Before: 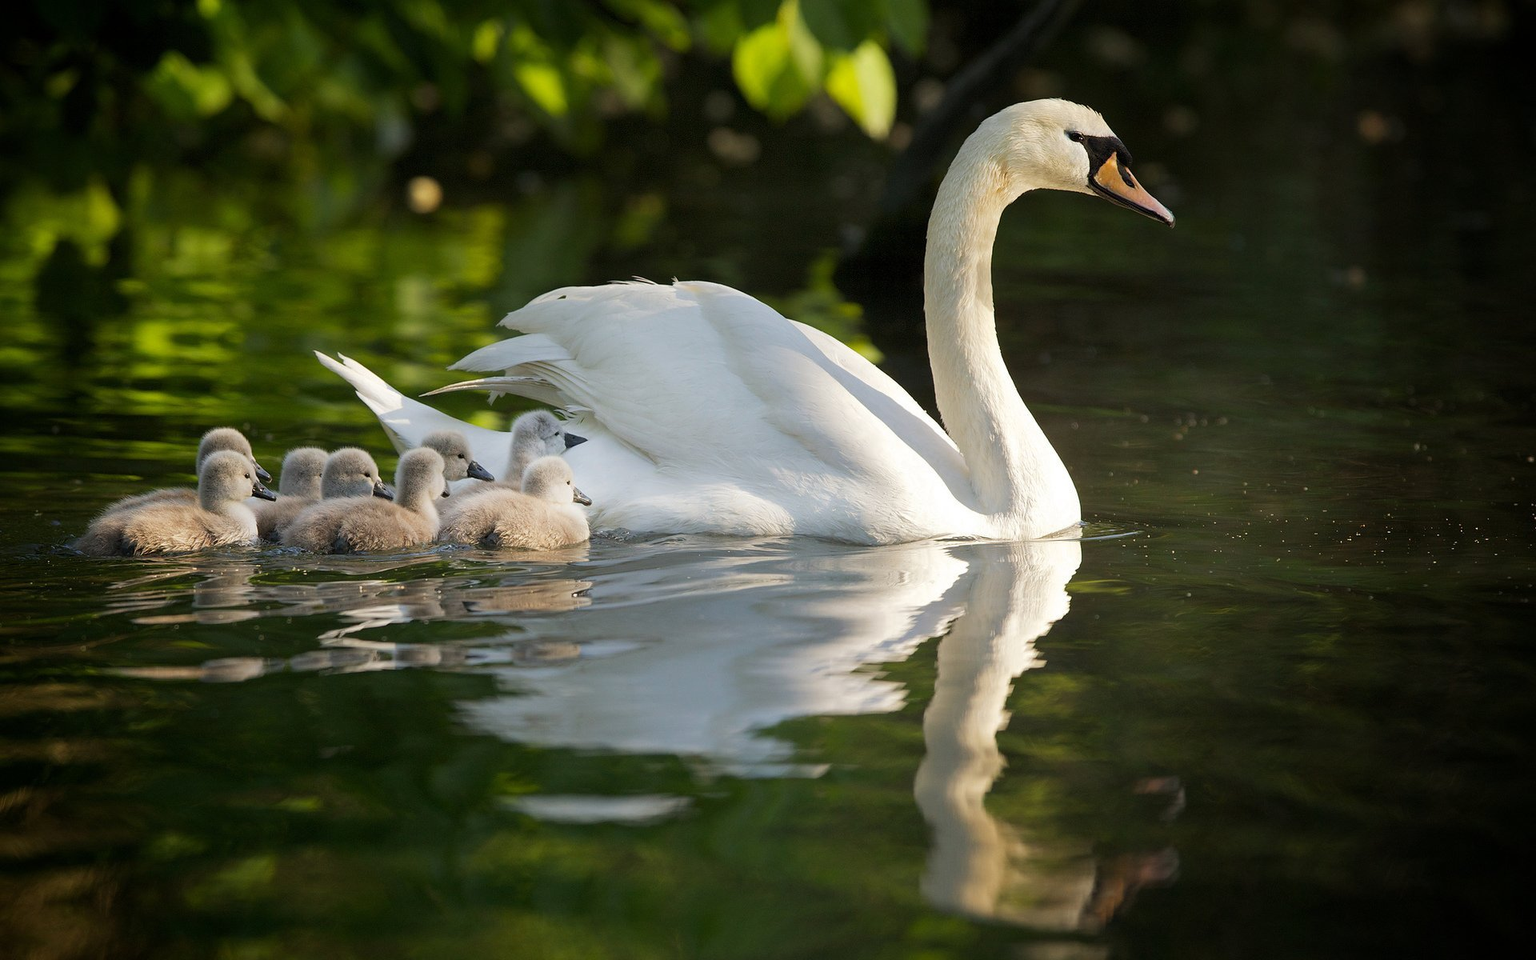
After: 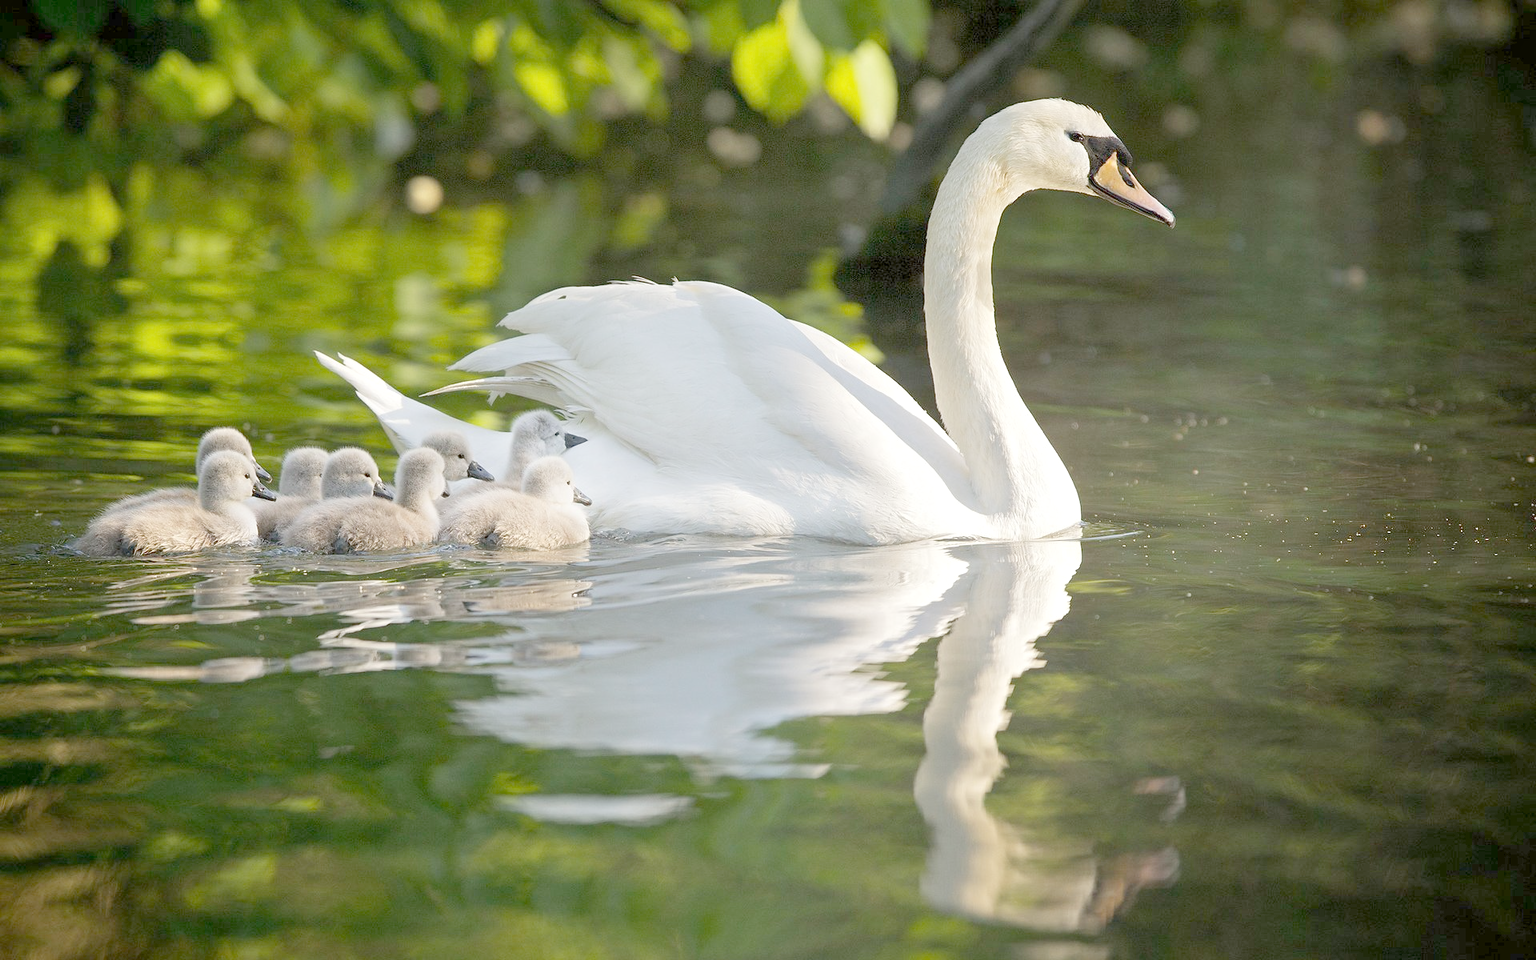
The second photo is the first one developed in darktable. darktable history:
contrast equalizer: y [[0.5, 0.501, 0.532, 0.538, 0.54, 0.541], [0.5 ×6], [0.5 ×6], [0 ×6], [0 ×6]]
